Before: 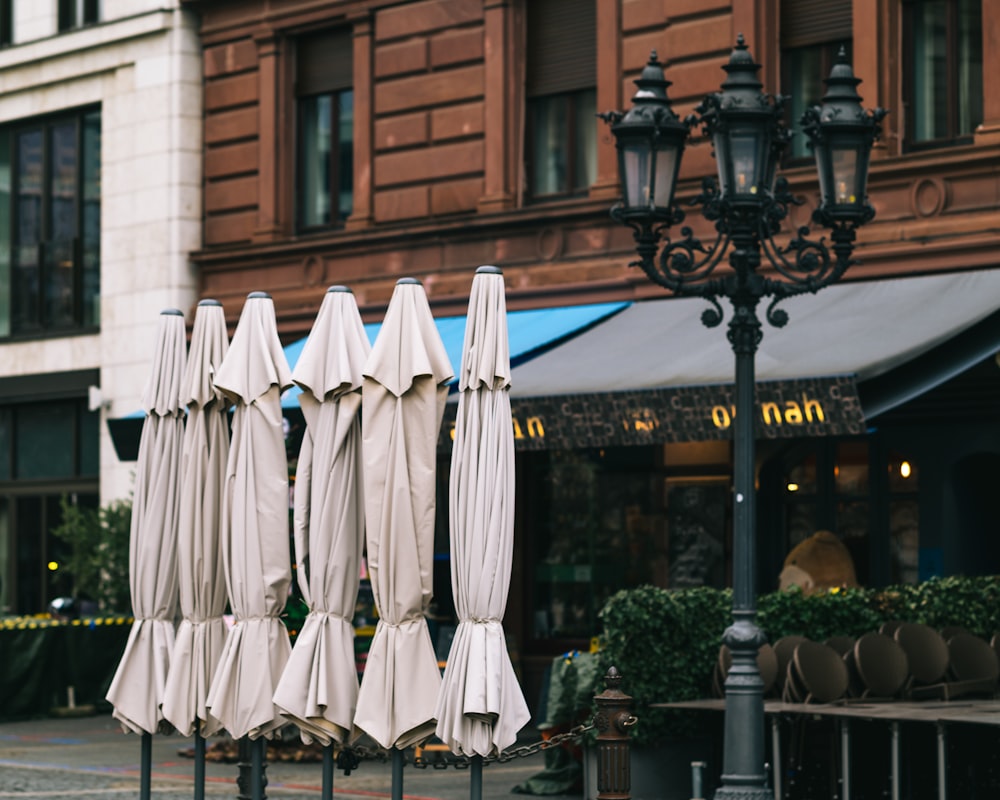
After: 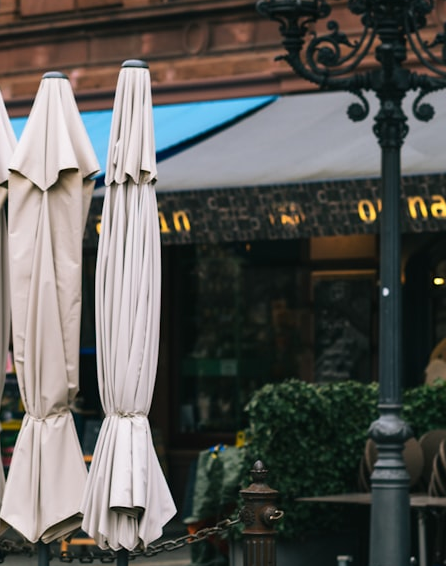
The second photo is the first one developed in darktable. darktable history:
crop: left 35.415%, top 25.819%, right 19.943%, bottom 3.427%
